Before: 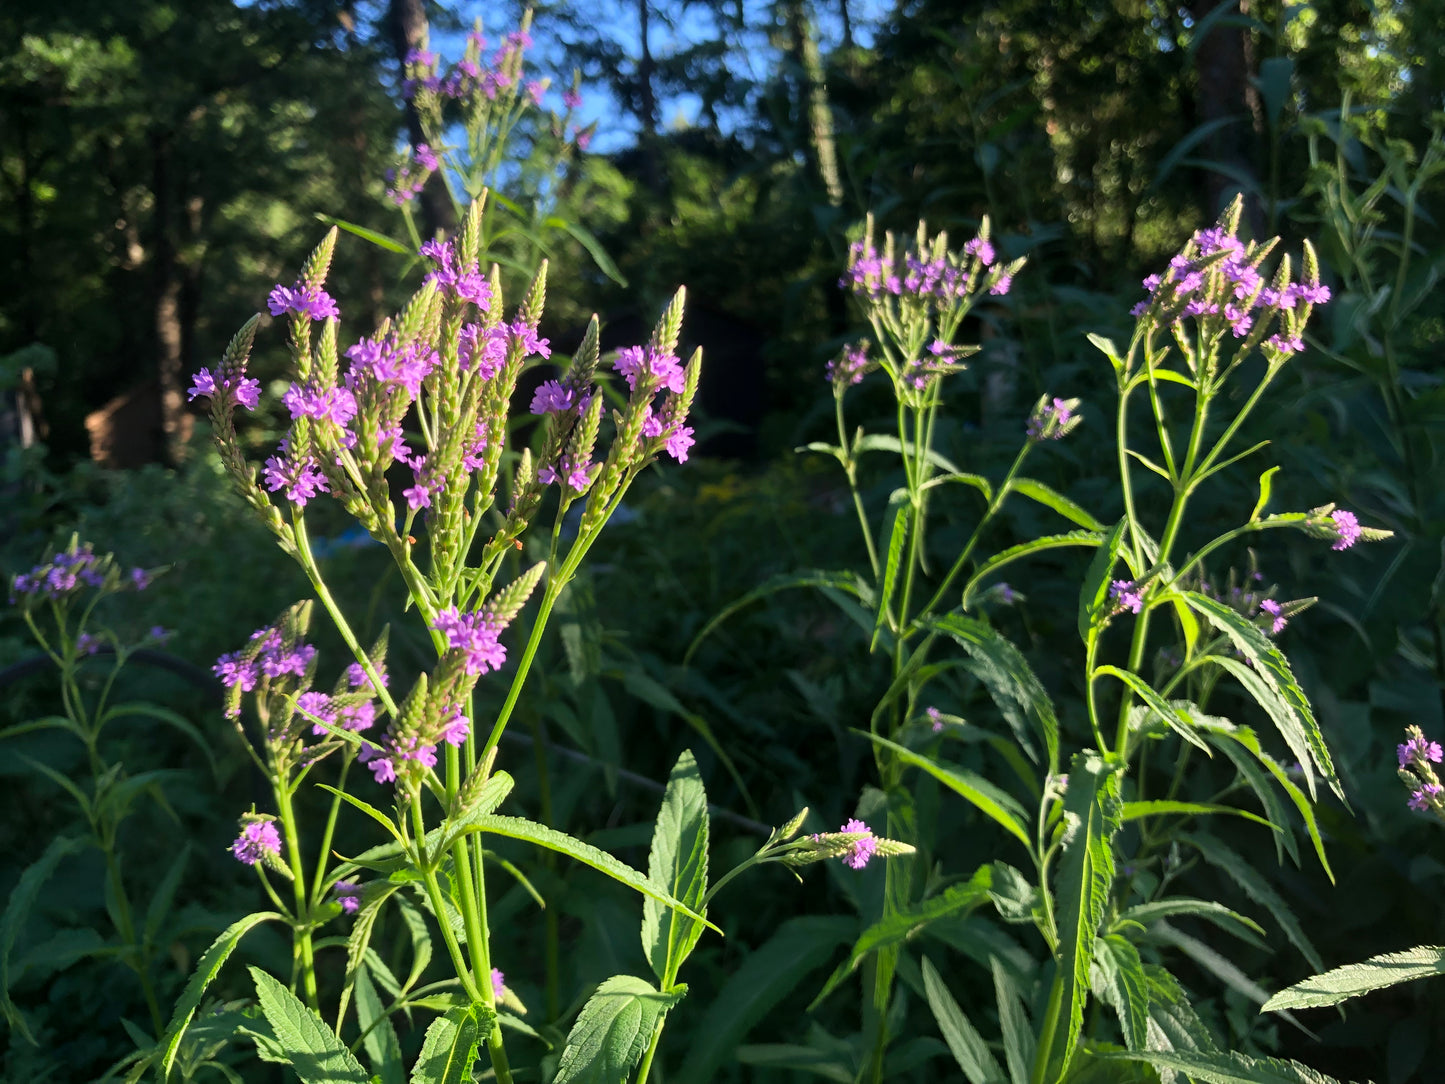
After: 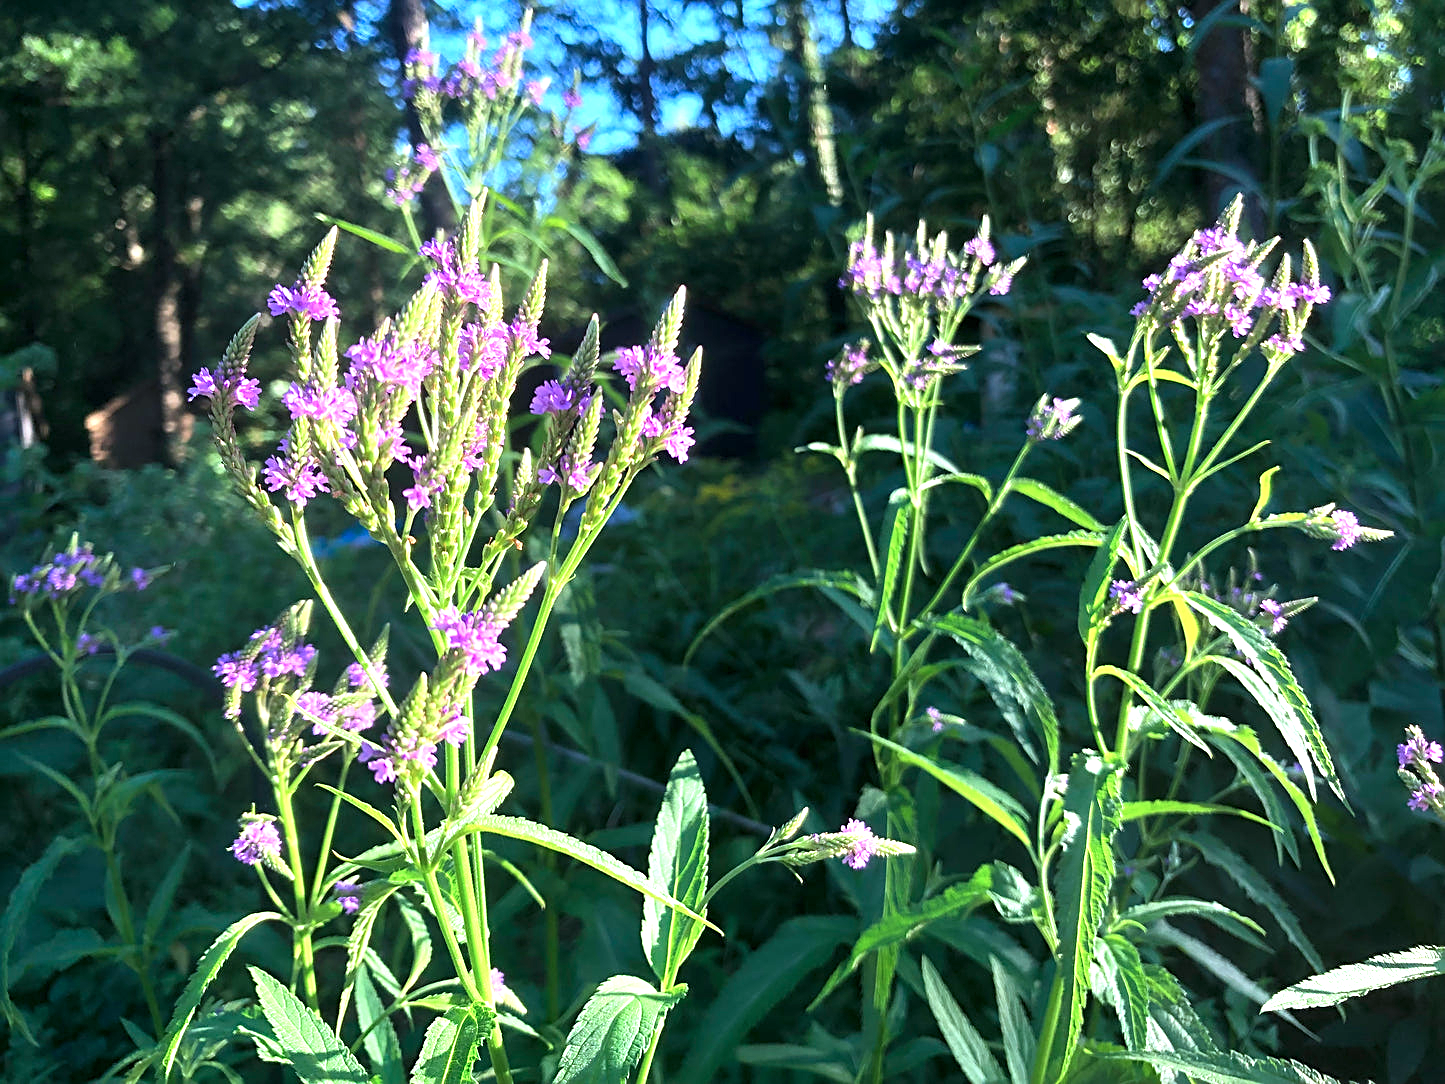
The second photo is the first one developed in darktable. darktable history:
color calibration: x 0.38, y 0.39, temperature 4086.04 K
sharpen: on, module defaults
exposure: black level correction 0, exposure 1.1 EV, compensate exposure bias true, compensate highlight preservation false
